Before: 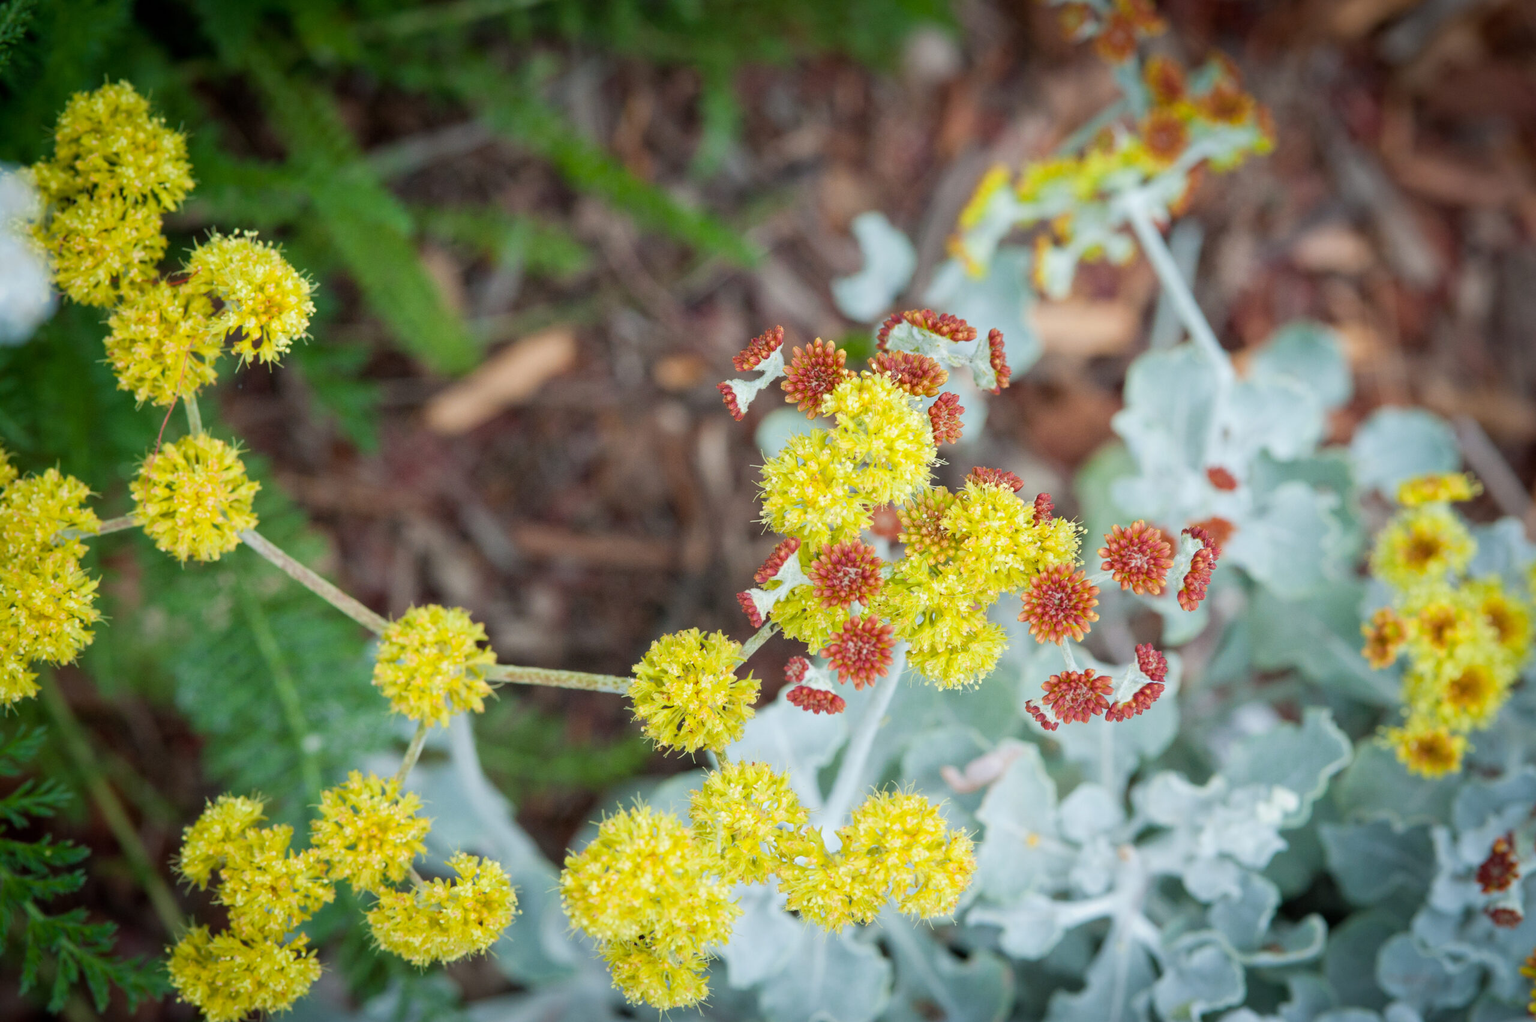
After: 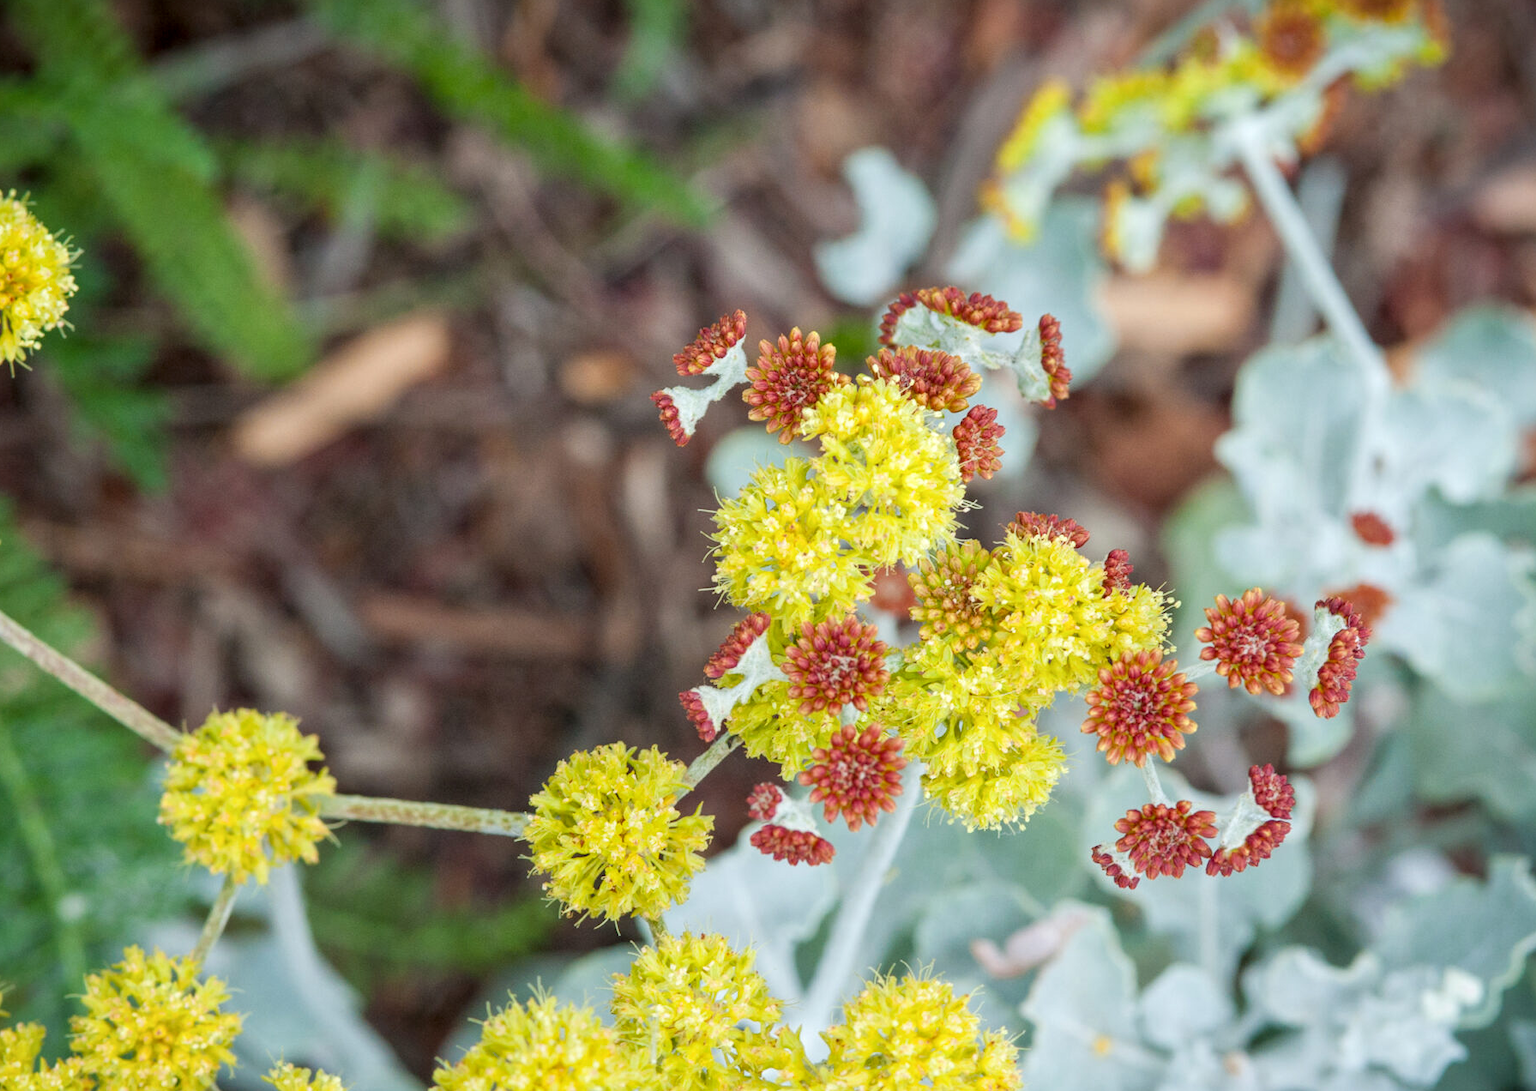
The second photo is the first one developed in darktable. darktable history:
local contrast: on, module defaults
crop and rotate: left 17.046%, top 10.659%, right 12.989%, bottom 14.553%
